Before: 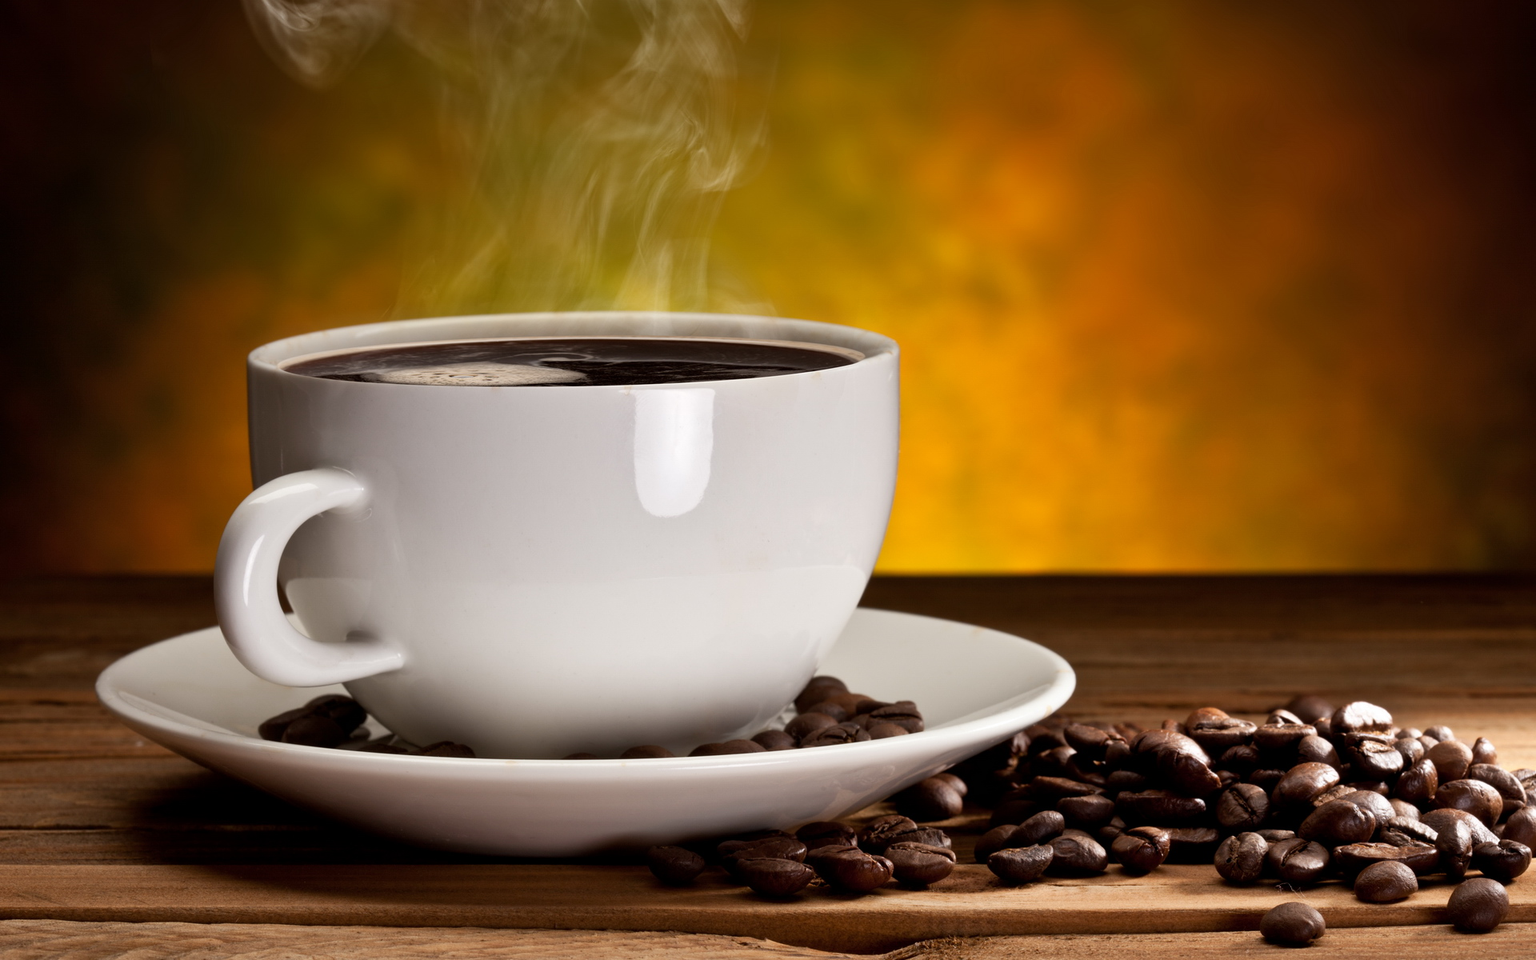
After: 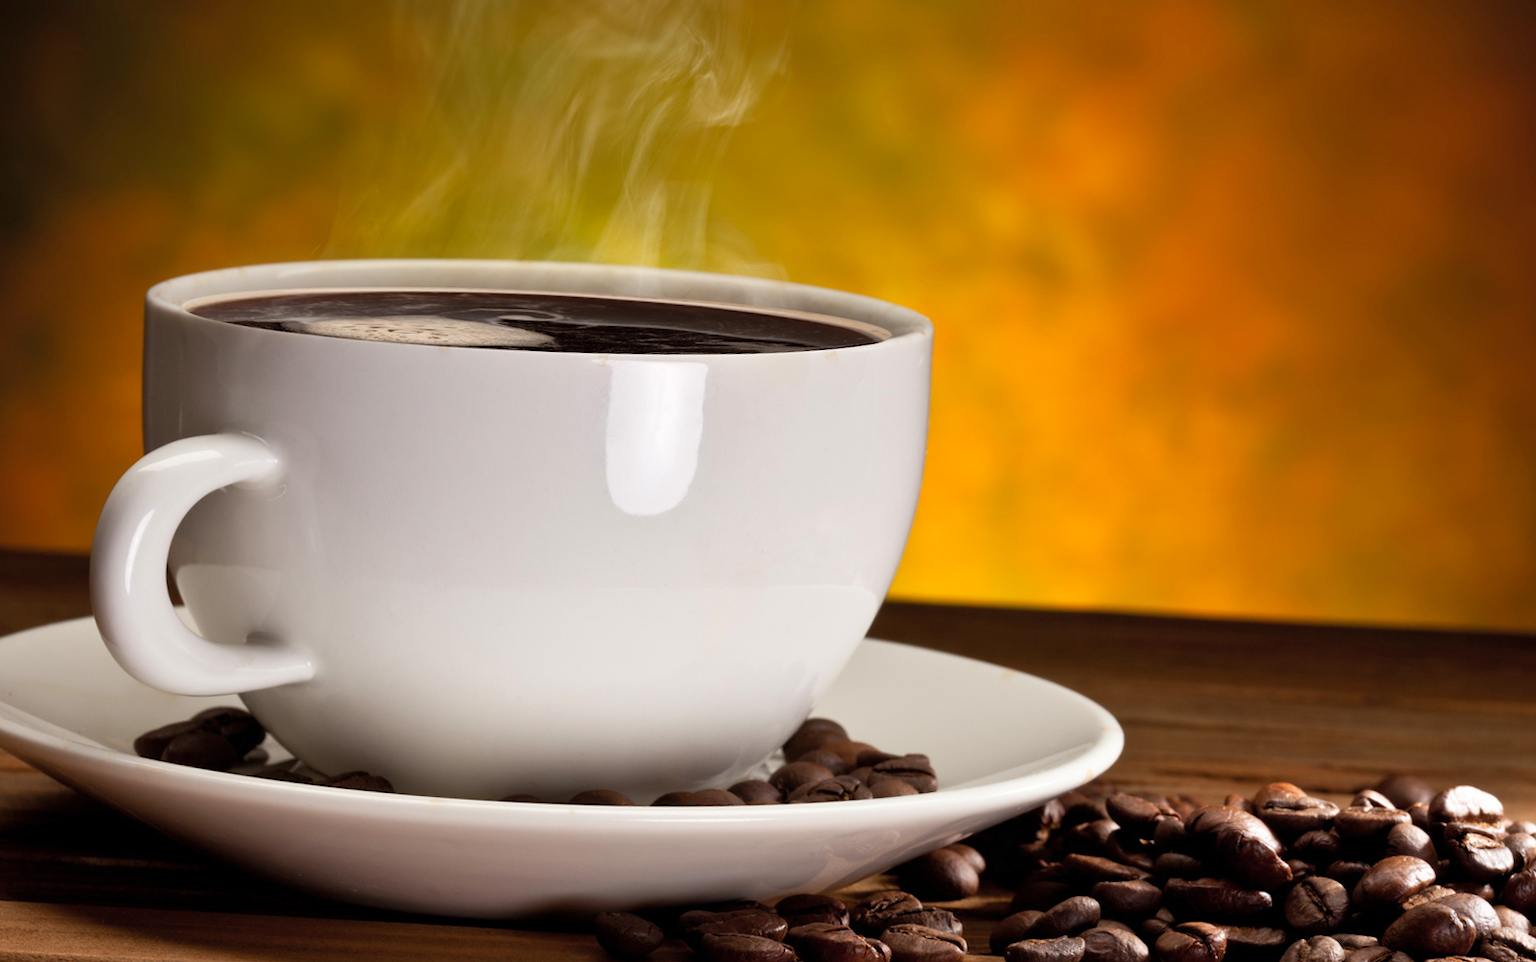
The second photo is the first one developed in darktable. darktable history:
crop and rotate: angle -3.25°, left 5.095%, top 5.203%, right 4.784%, bottom 4.435%
contrast brightness saturation: contrast 0.028, brightness 0.067, saturation 0.127
